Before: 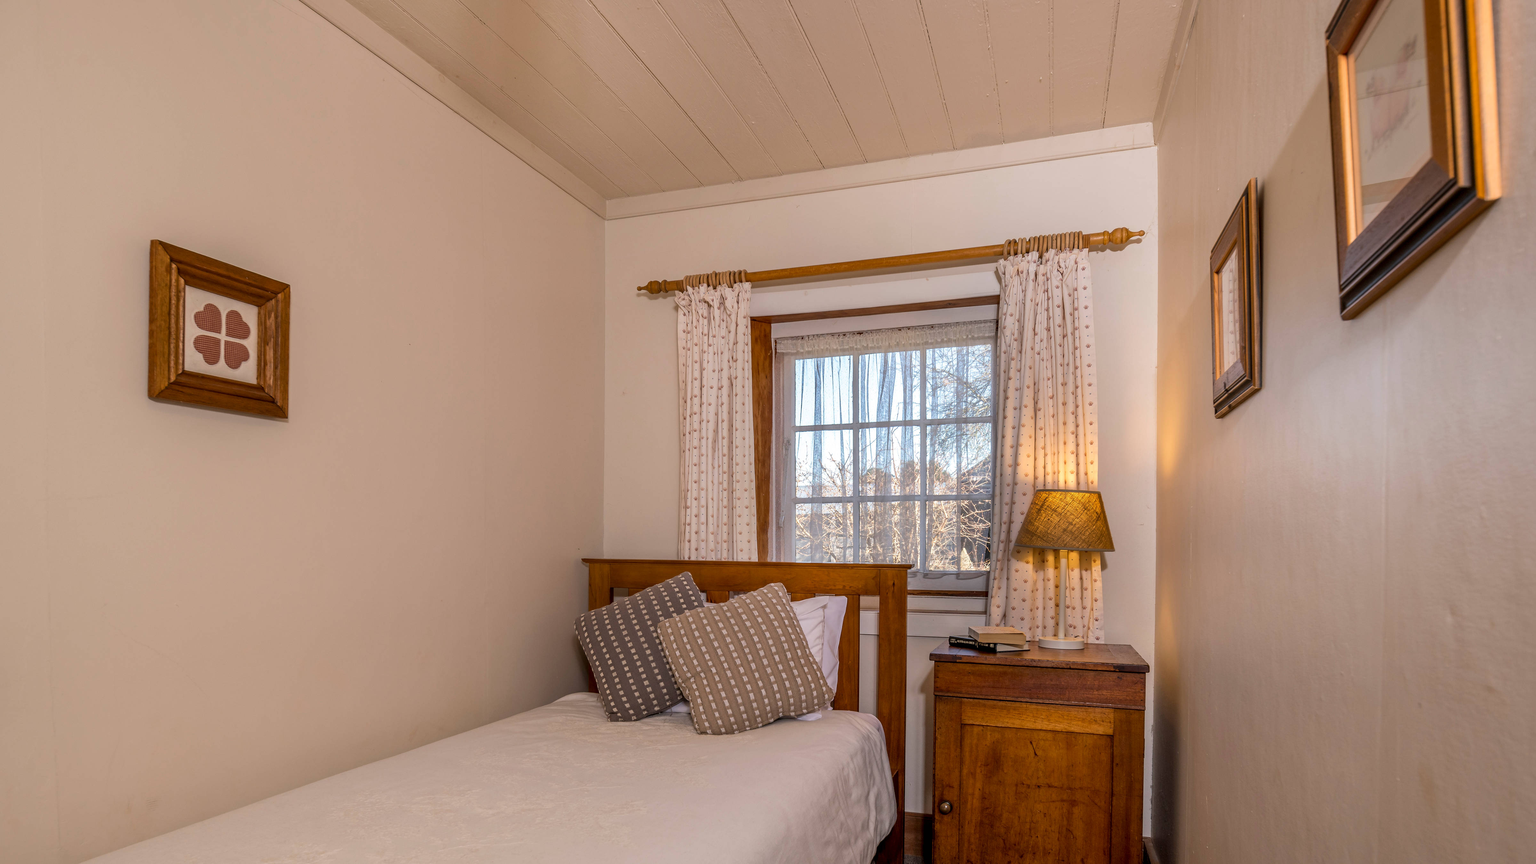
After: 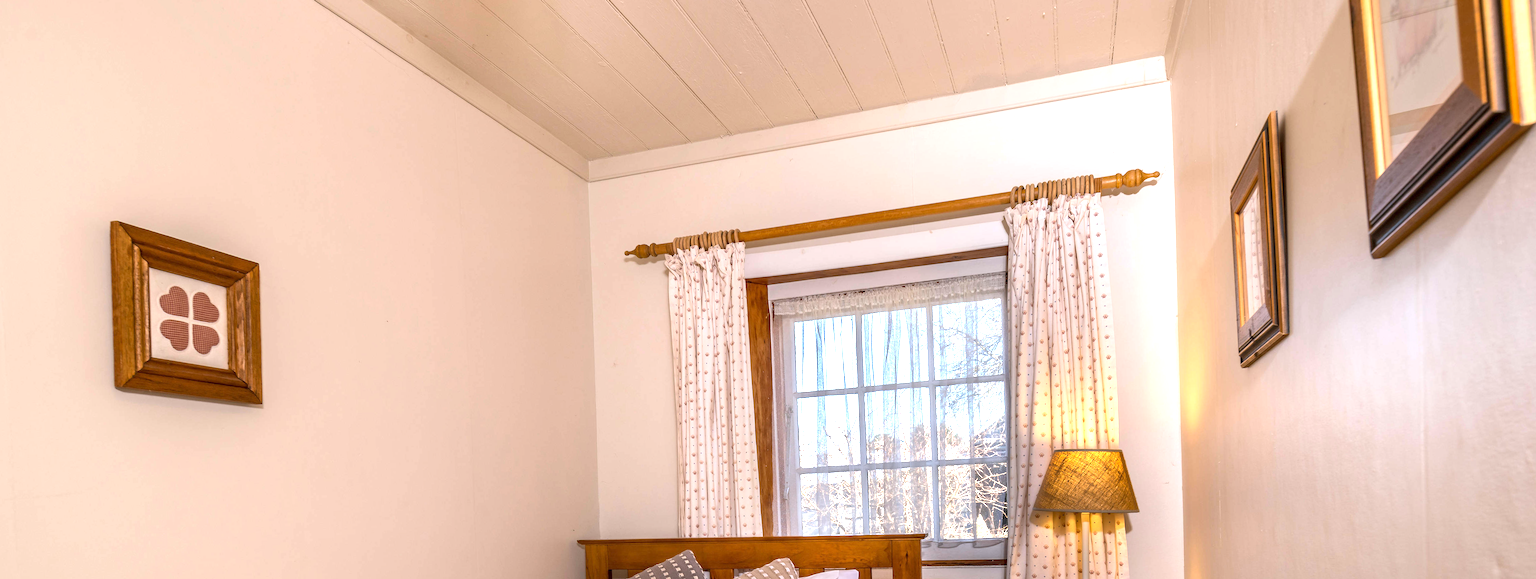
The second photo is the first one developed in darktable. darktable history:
white balance: red 0.976, blue 1.04
exposure: exposure 0.999 EV, compensate highlight preservation false
crop and rotate: top 4.848%, bottom 29.503%
rotate and perspective: rotation -2.12°, lens shift (vertical) 0.009, lens shift (horizontal) -0.008, automatic cropping original format, crop left 0.036, crop right 0.964, crop top 0.05, crop bottom 0.959
